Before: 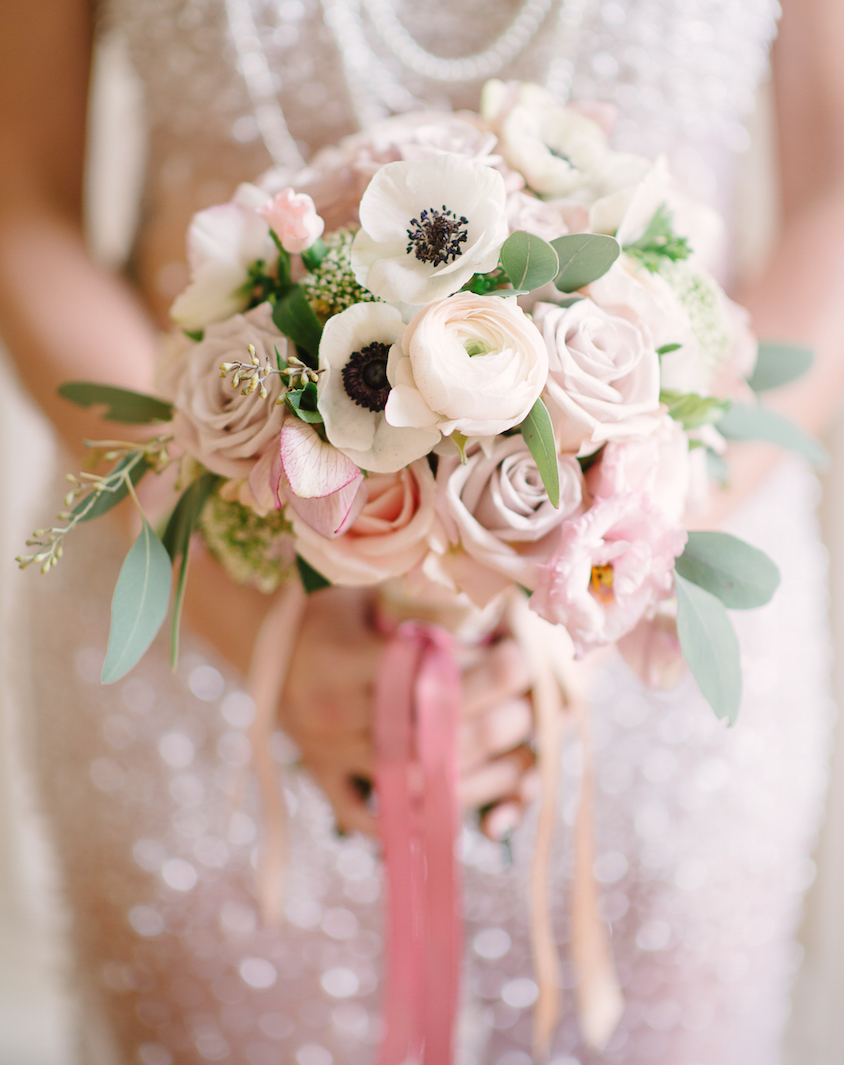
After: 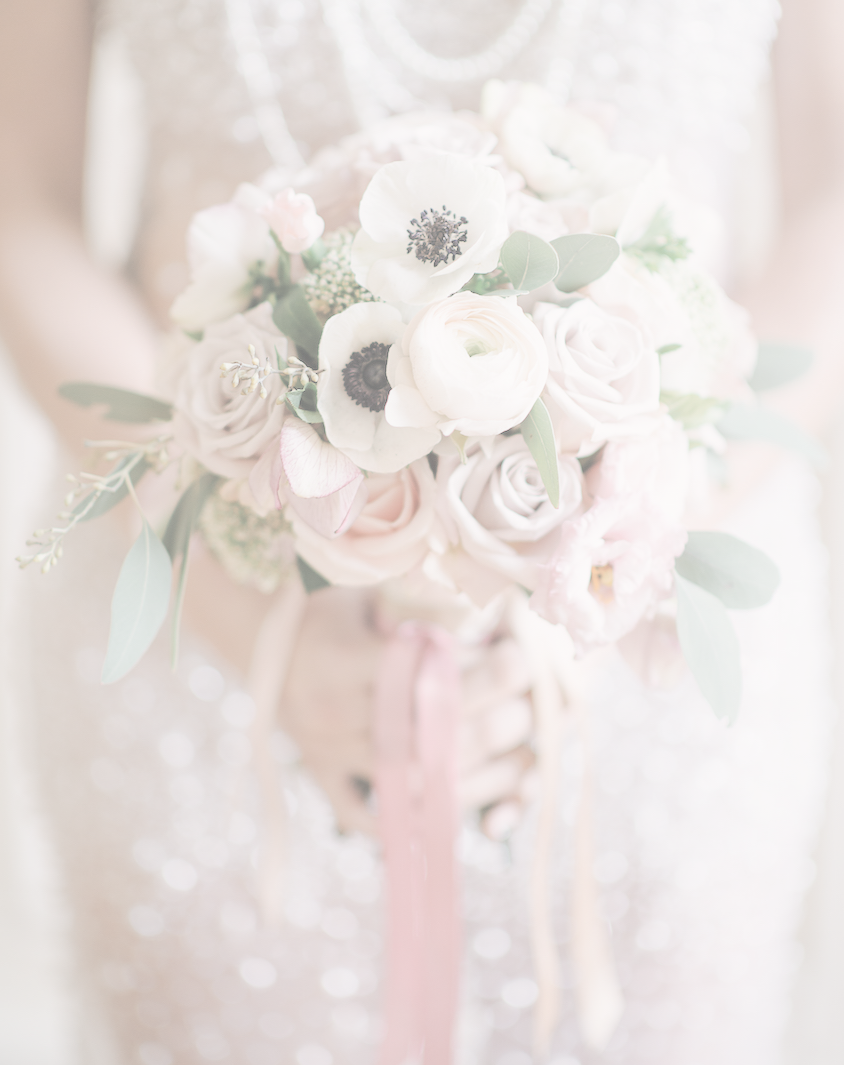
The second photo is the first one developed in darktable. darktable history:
exposure: exposure 0.739 EV, compensate highlight preservation false
contrast brightness saturation: contrast -0.331, brightness 0.764, saturation -0.767
tone equalizer: edges refinement/feathering 500, mask exposure compensation -1.57 EV, preserve details no
